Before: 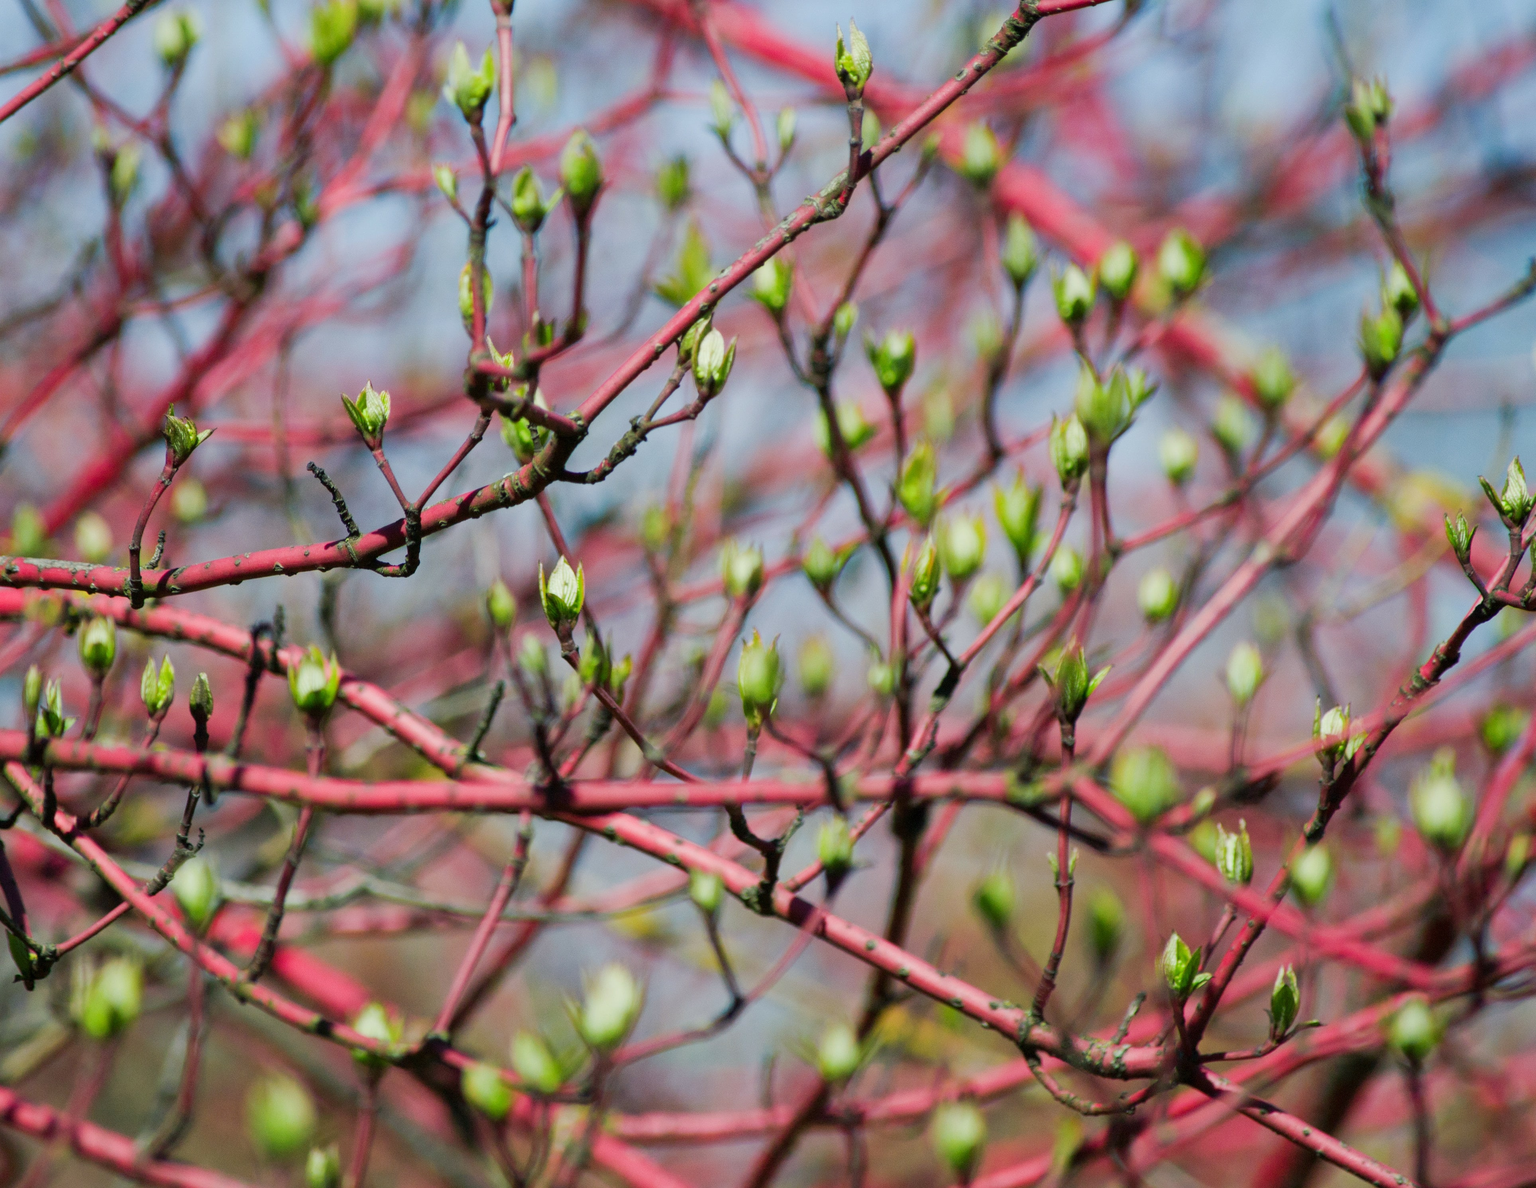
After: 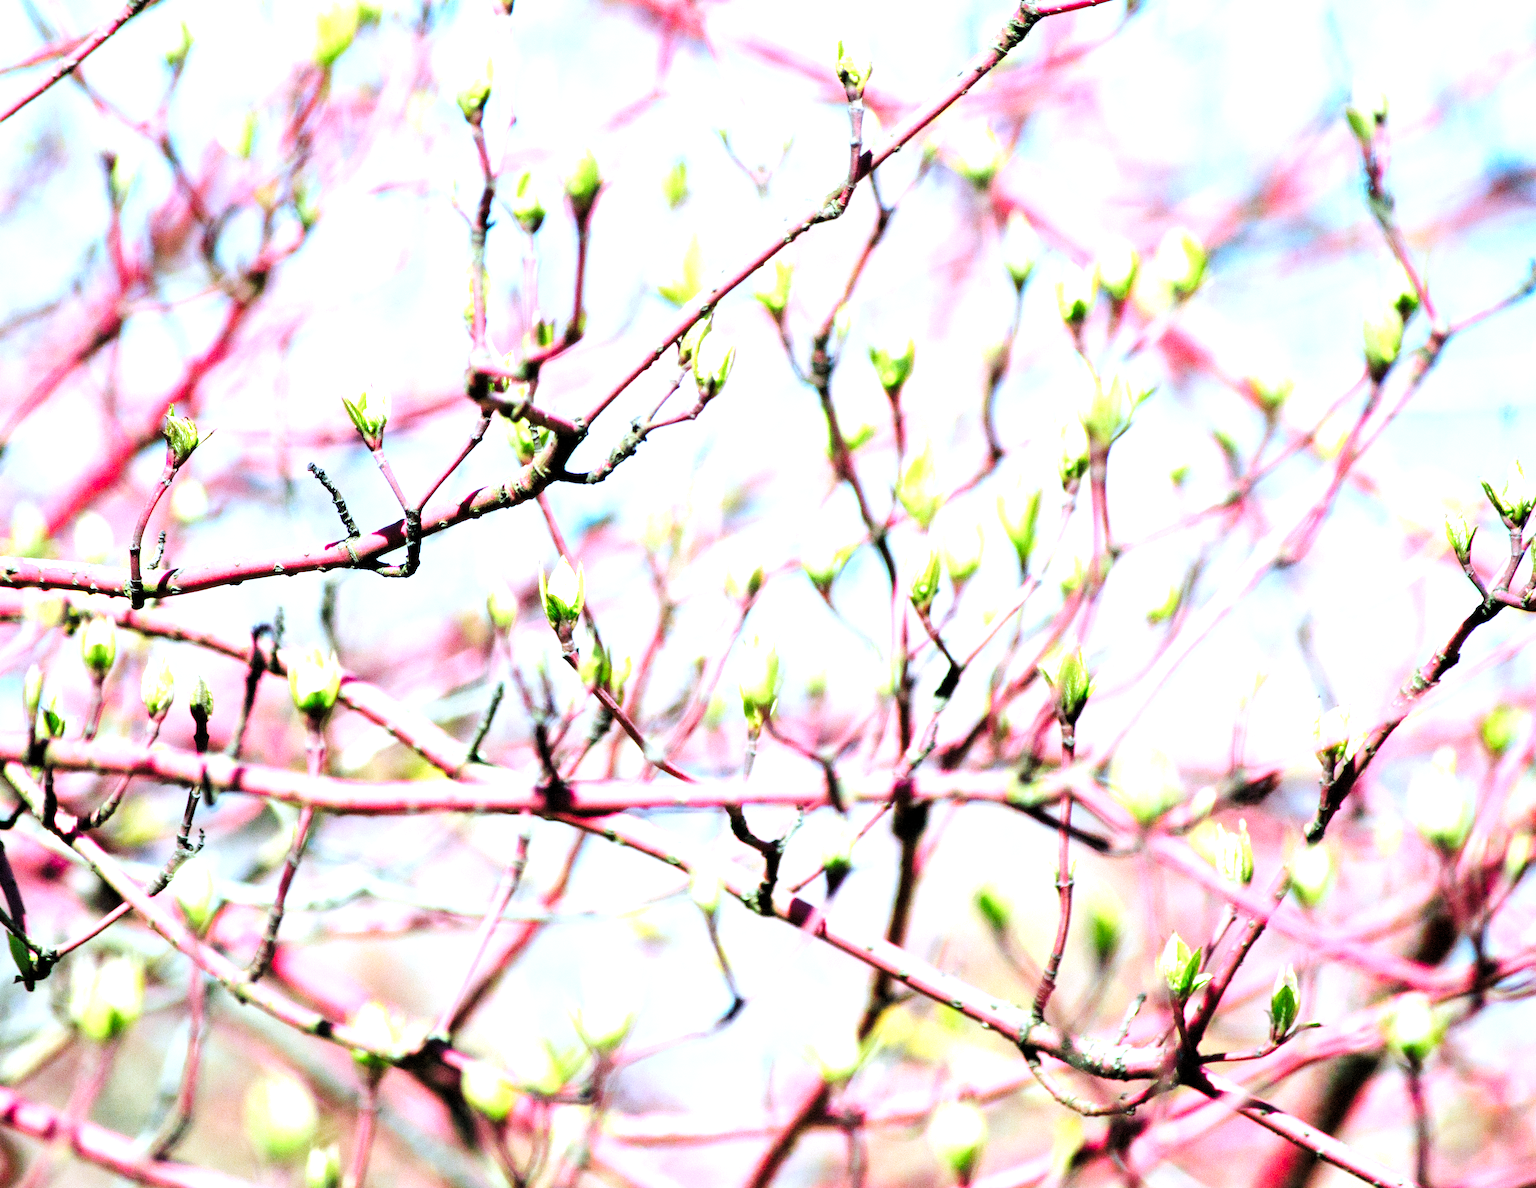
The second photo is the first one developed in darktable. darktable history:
levels: black 0.043%, levels [0.062, 0.494, 0.925]
exposure: black level correction 0, exposure 1 EV, compensate highlight preservation false
base curve: curves: ch0 [(0, 0.003) (0.001, 0.002) (0.006, 0.004) (0.02, 0.022) (0.048, 0.086) (0.094, 0.234) (0.162, 0.431) (0.258, 0.629) (0.385, 0.8) (0.548, 0.918) (0.751, 0.988) (1, 1)], preserve colors none
color correction: highlights a* -1.87, highlights b* -18.15
